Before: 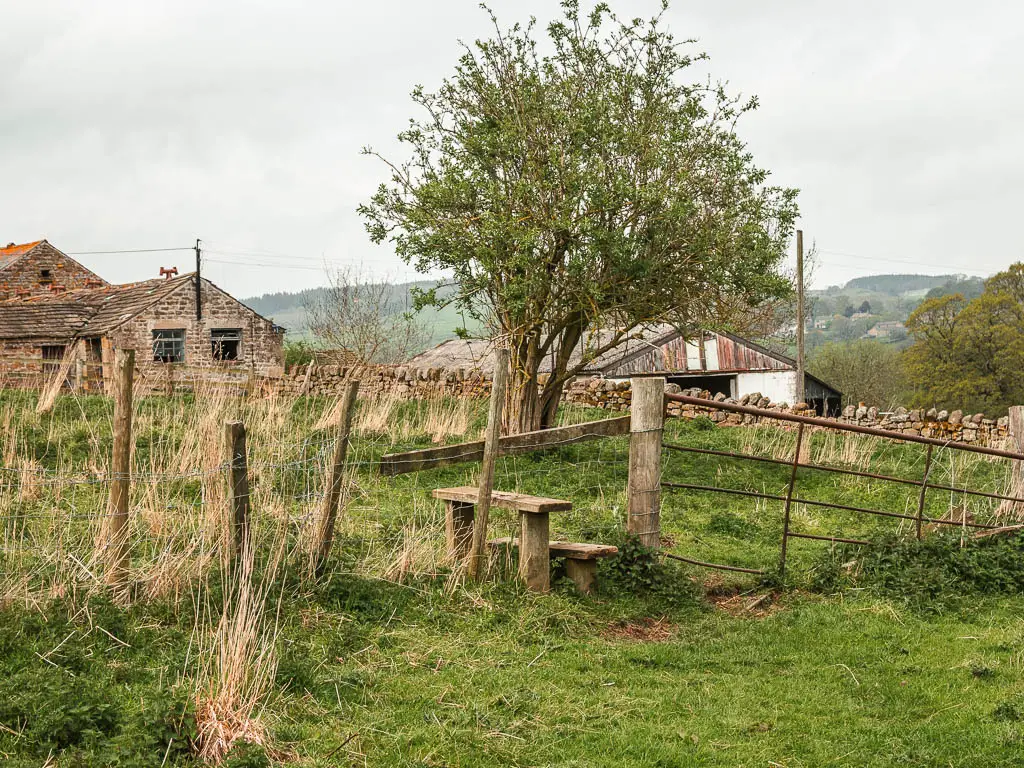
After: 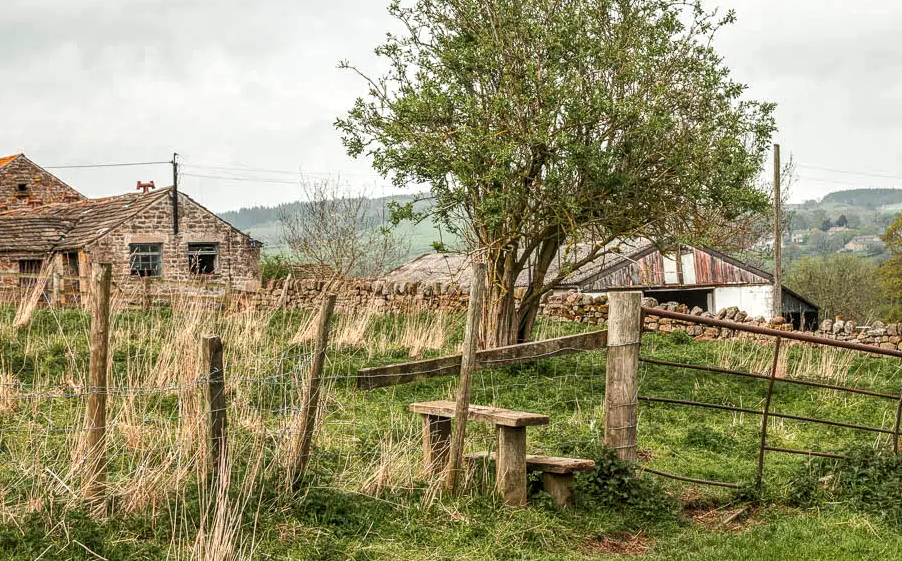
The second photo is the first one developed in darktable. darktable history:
crop and rotate: left 2.287%, top 11.24%, right 9.538%, bottom 15.682%
local contrast: highlights 96%, shadows 88%, detail 160%, midtone range 0.2
